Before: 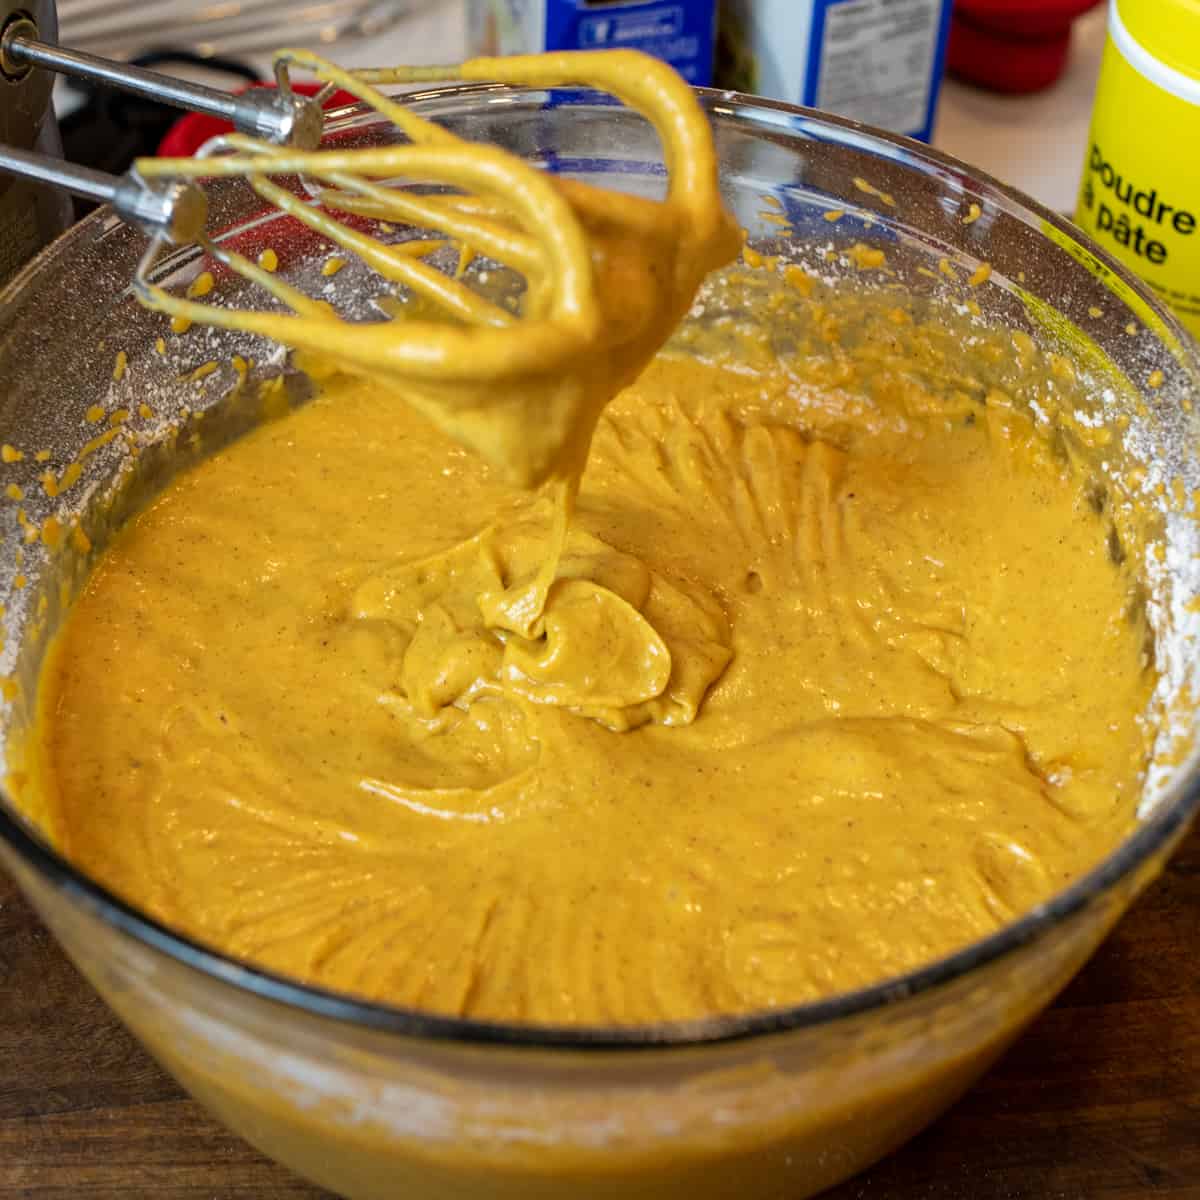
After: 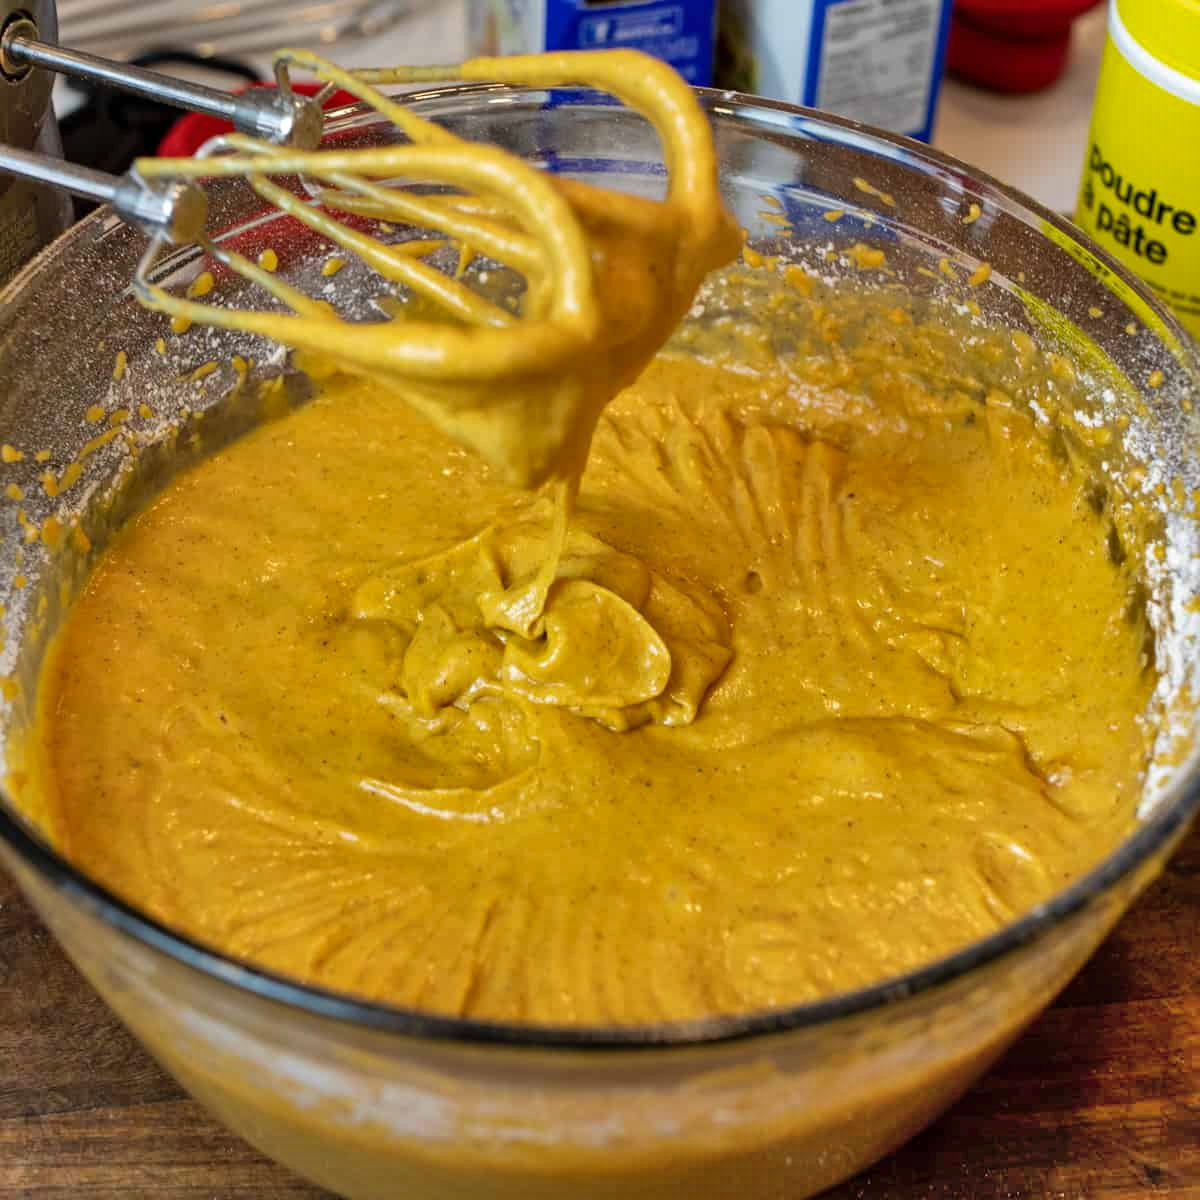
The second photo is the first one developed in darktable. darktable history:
shadows and highlights: shadows 74.36, highlights -61.08, soften with gaussian
